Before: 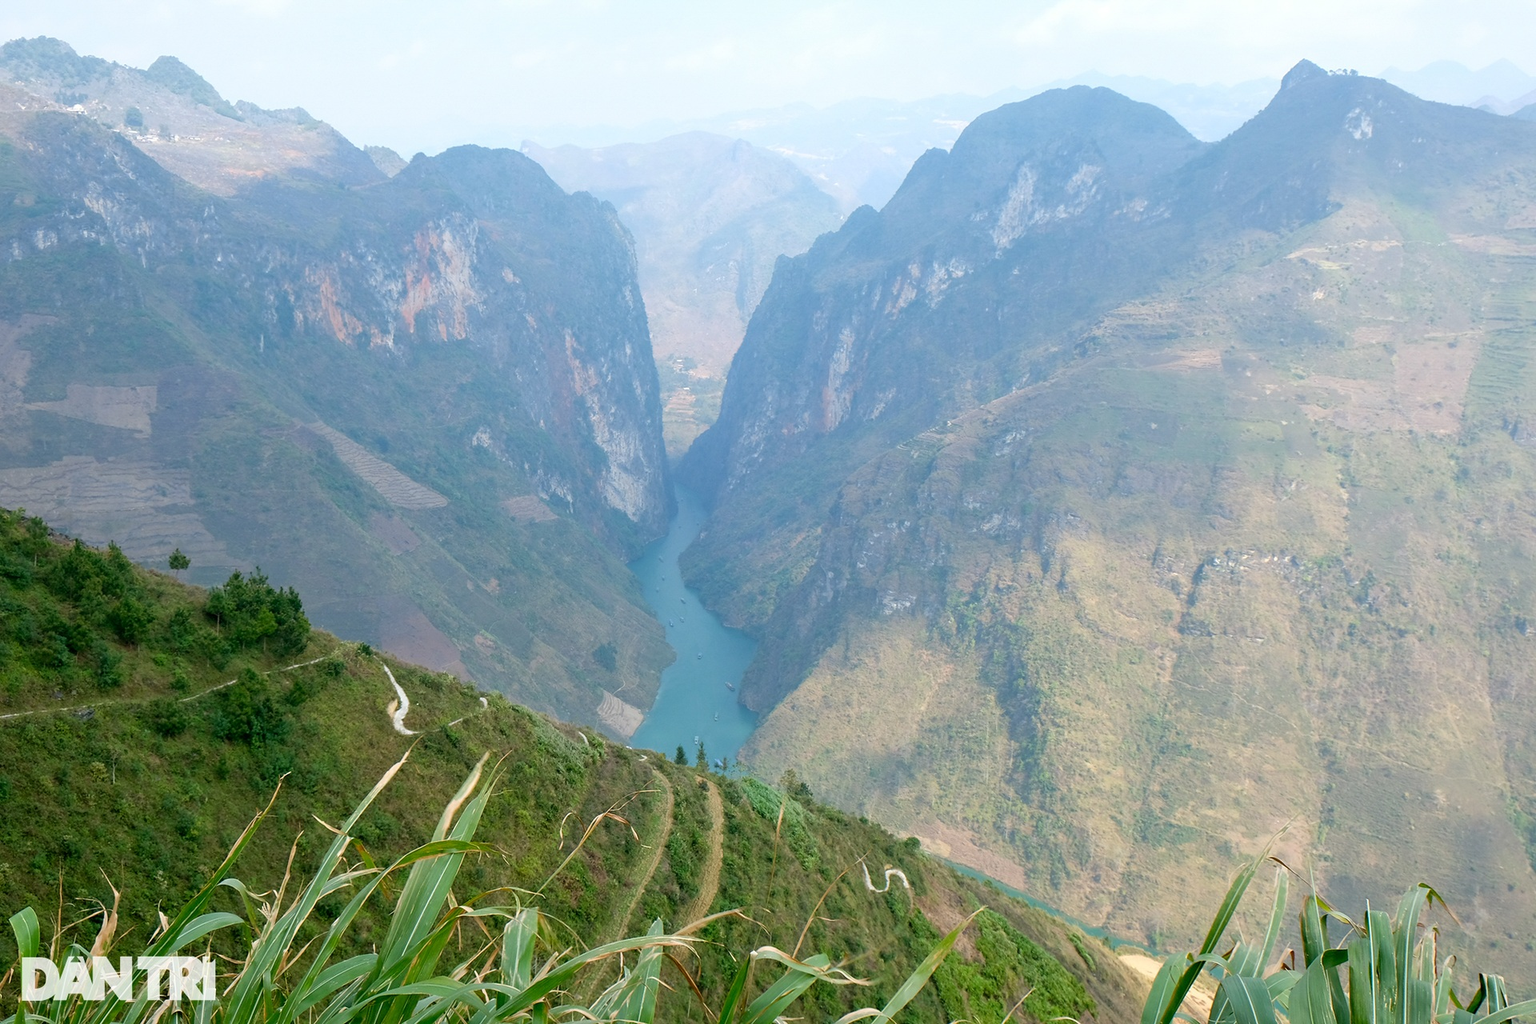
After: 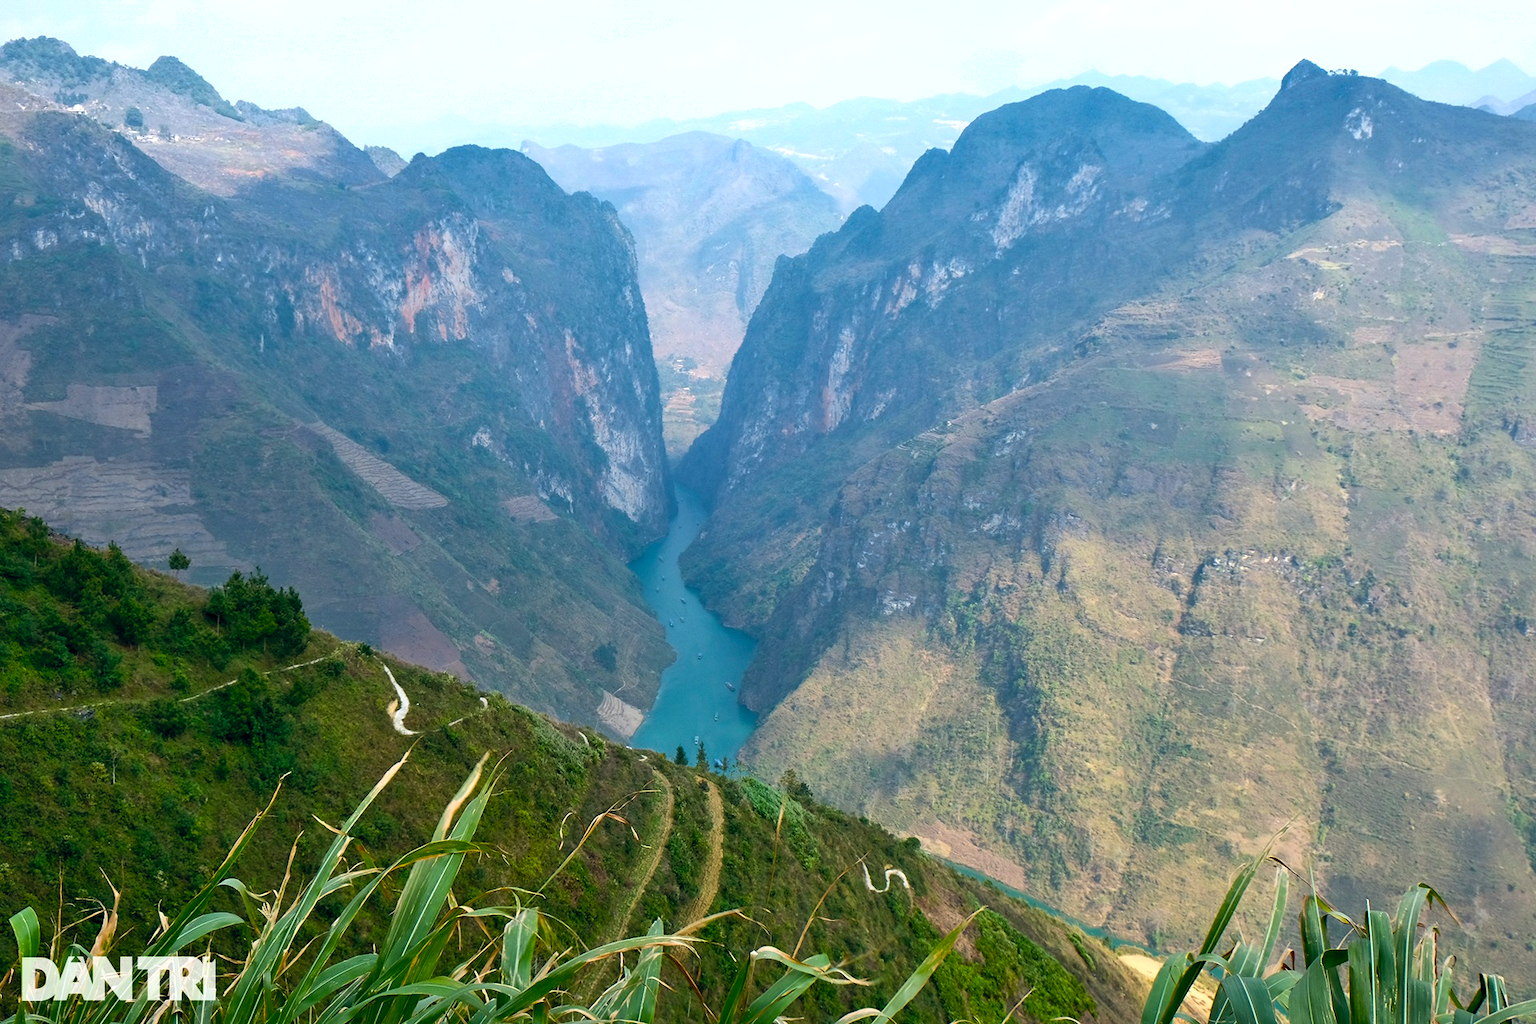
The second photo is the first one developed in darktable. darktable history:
color balance rgb: global offset › chroma 0.096%, global offset › hue 252.82°, perceptual saturation grading › global saturation 31.118%, perceptual brilliance grading › highlights 4.235%, perceptual brilliance grading › mid-tones -17.065%, perceptual brilliance grading › shadows -41.021%, global vibrance 25.283%
shadows and highlights: low approximation 0.01, soften with gaussian
